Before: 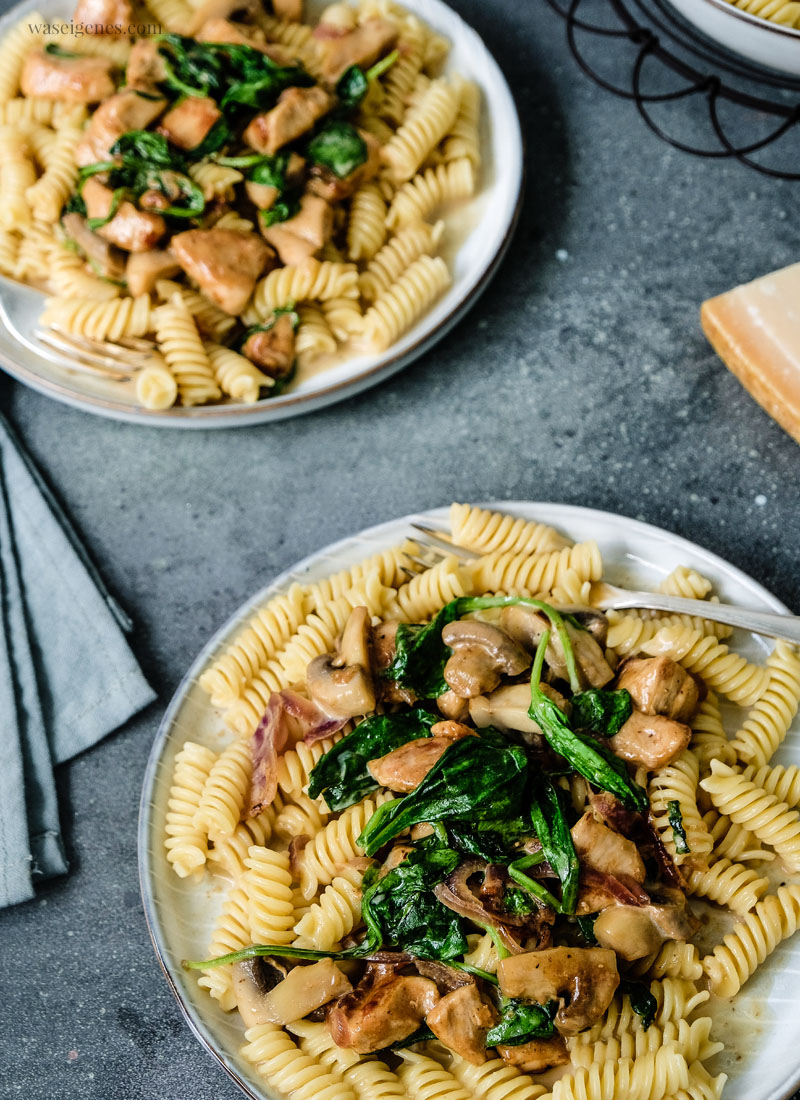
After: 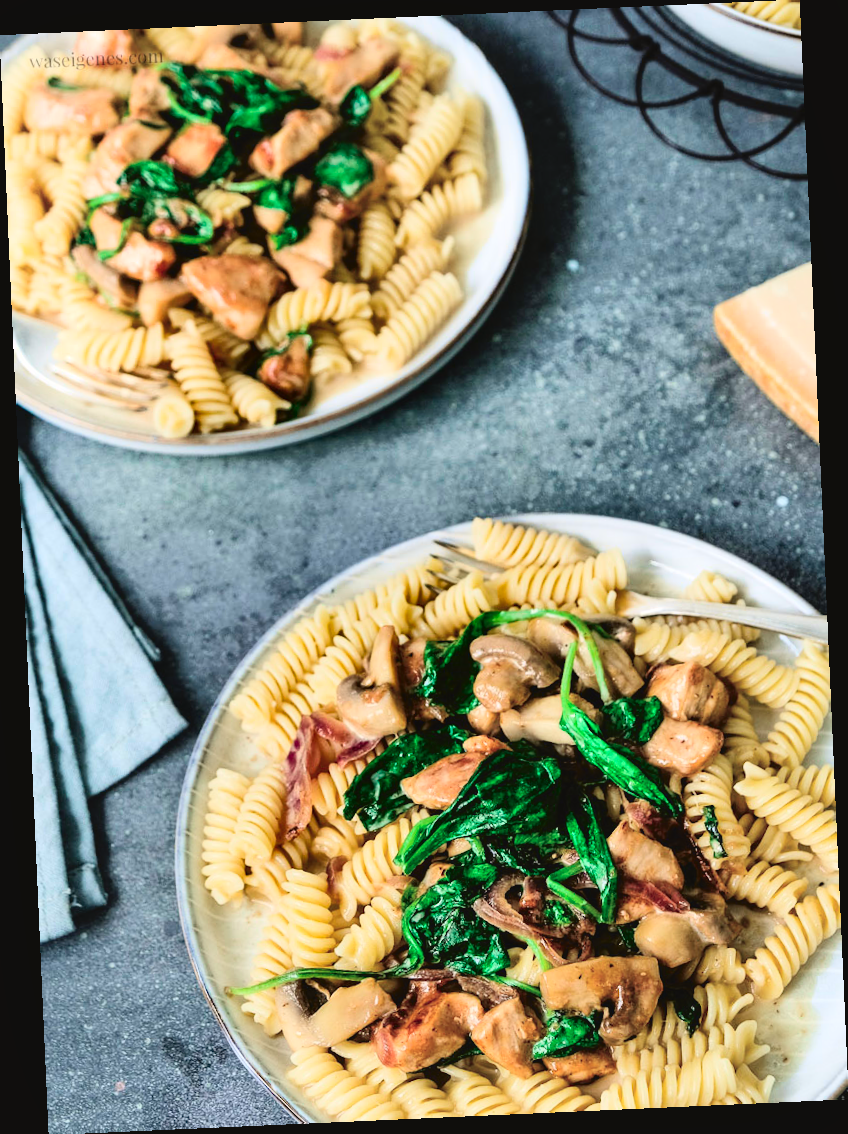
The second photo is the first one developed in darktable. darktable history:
shadows and highlights: shadows 20.91, highlights -82.73, soften with gaussian
exposure: exposure 0.197 EV, compensate highlight preservation false
rotate and perspective: rotation -2.56°, automatic cropping off
tone curve: curves: ch0 [(0, 0.039) (0.104, 0.094) (0.285, 0.301) (0.689, 0.764) (0.89, 0.926) (0.994, 0.971)]; ch1 [(0, 0) (0.337, 0.249) (0.437, 0.411) (0.485, 0.487) (0.515, 0.514) (0.566, 0.563) (0.641, 0.655) (1, 1)]; ch2 [(0, 0) (0.314, 0.301) (0.421, 0.411) (0.502, 0.505) (0.528, 0.54) (0.557, 0.555) (0.612, 0.583) (0.722, 0.67) (1, 1)], color space Lab, independent channels, preserve colors none
contrast brightness saturation: brightness 0.09, saturation 0.19
